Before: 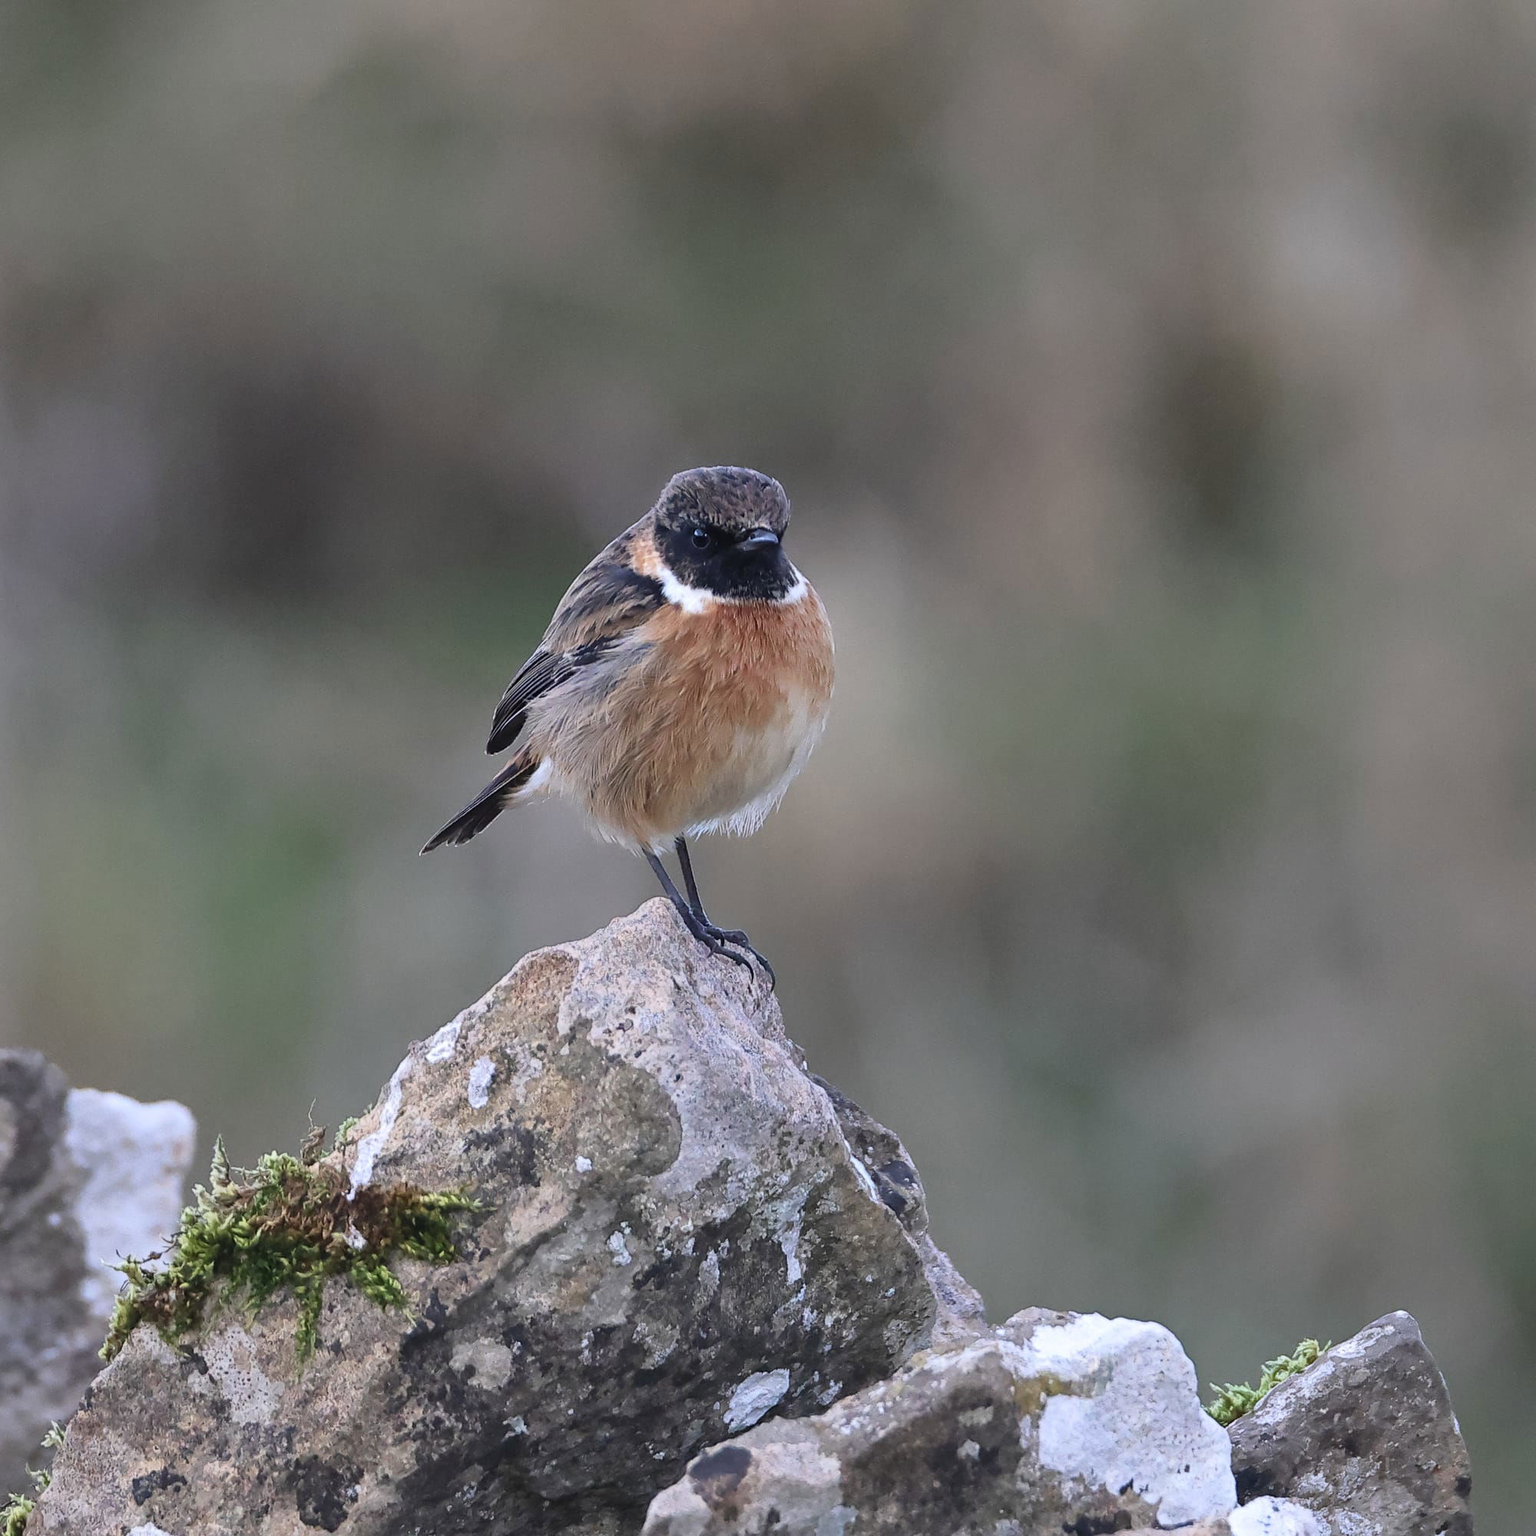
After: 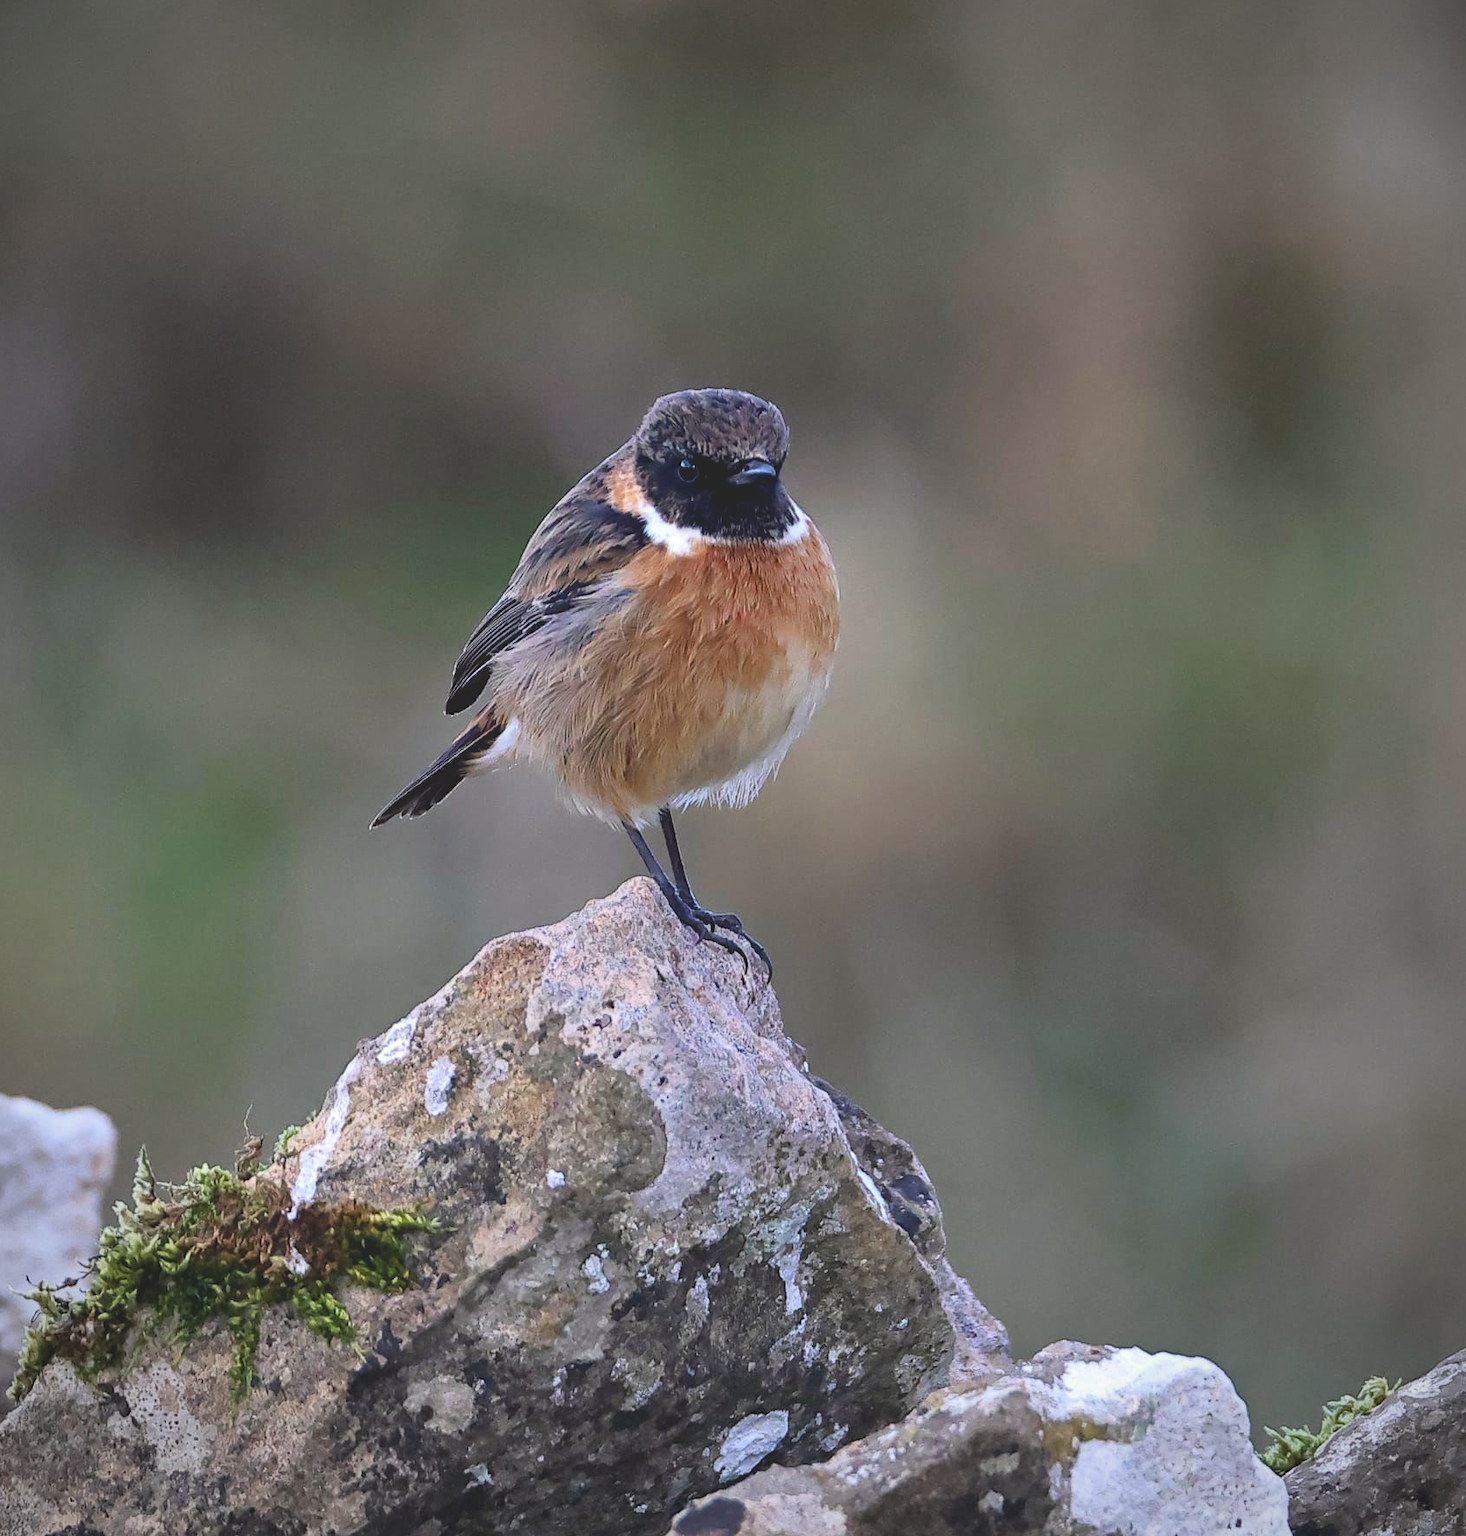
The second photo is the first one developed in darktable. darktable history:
color balance rgb: global offset › luminance 1.982%, perceptual saturation grading › global saturation 17.209%, global vibrance 20%
crop: left 6.091%, top 8.028%, right 9.528%, bottom 3.617%
exposure: black level correction 0.011, compensate highlight preservation false
vignetting: fall-off radius 63.22%
haze removal: compatibility mode true, adaptive false
